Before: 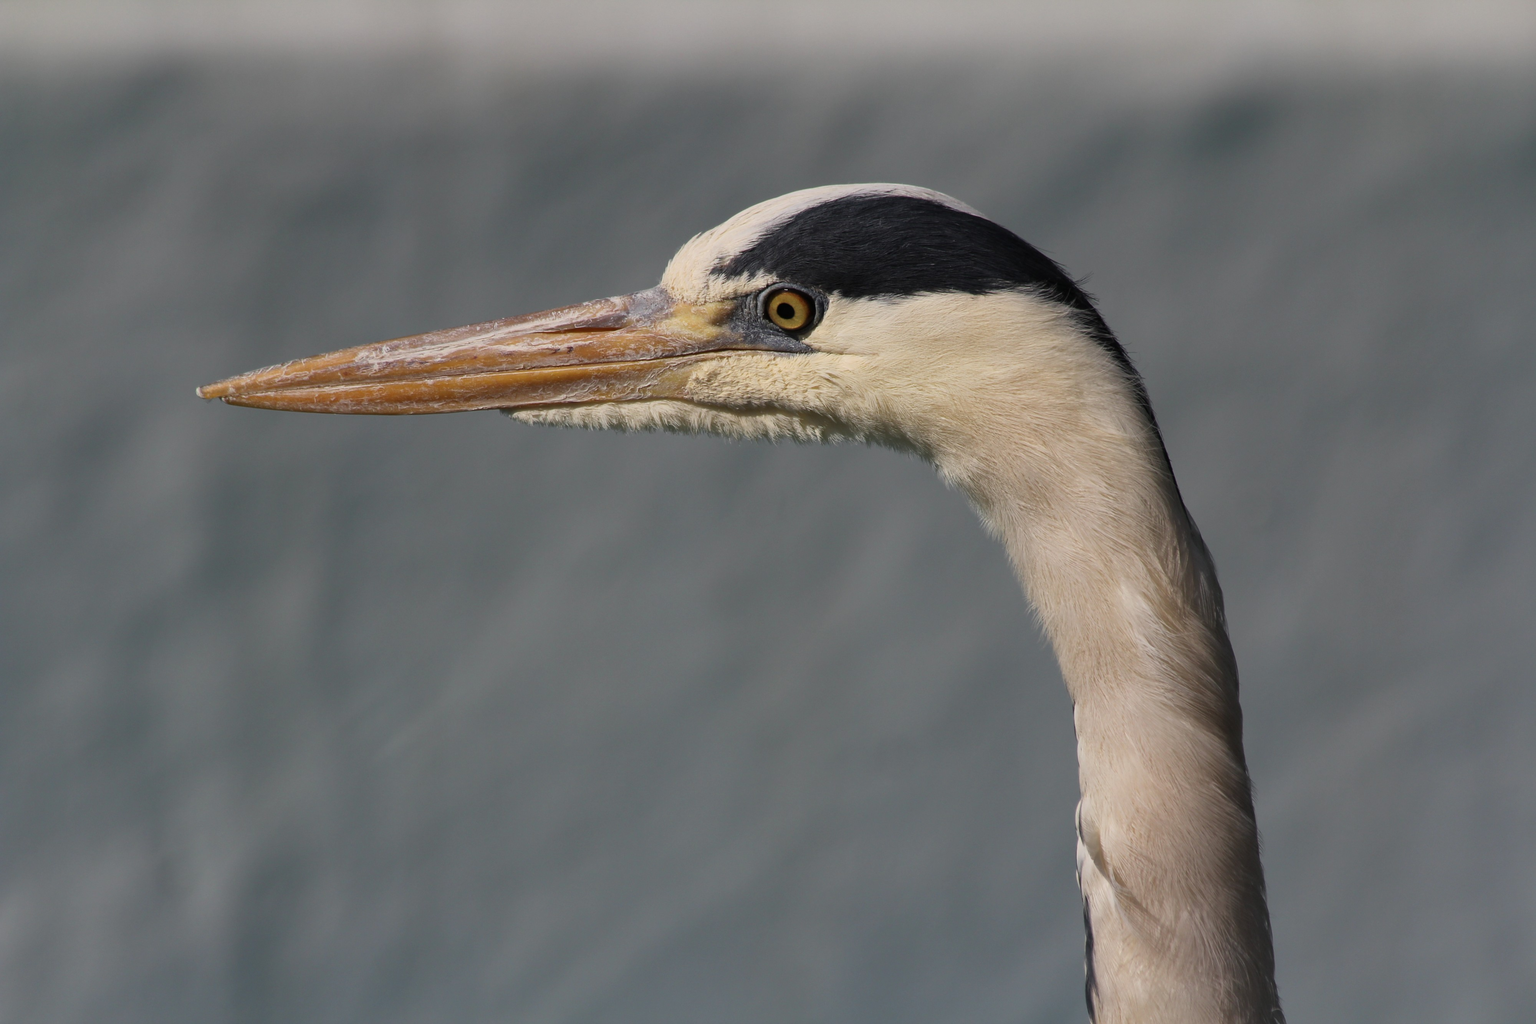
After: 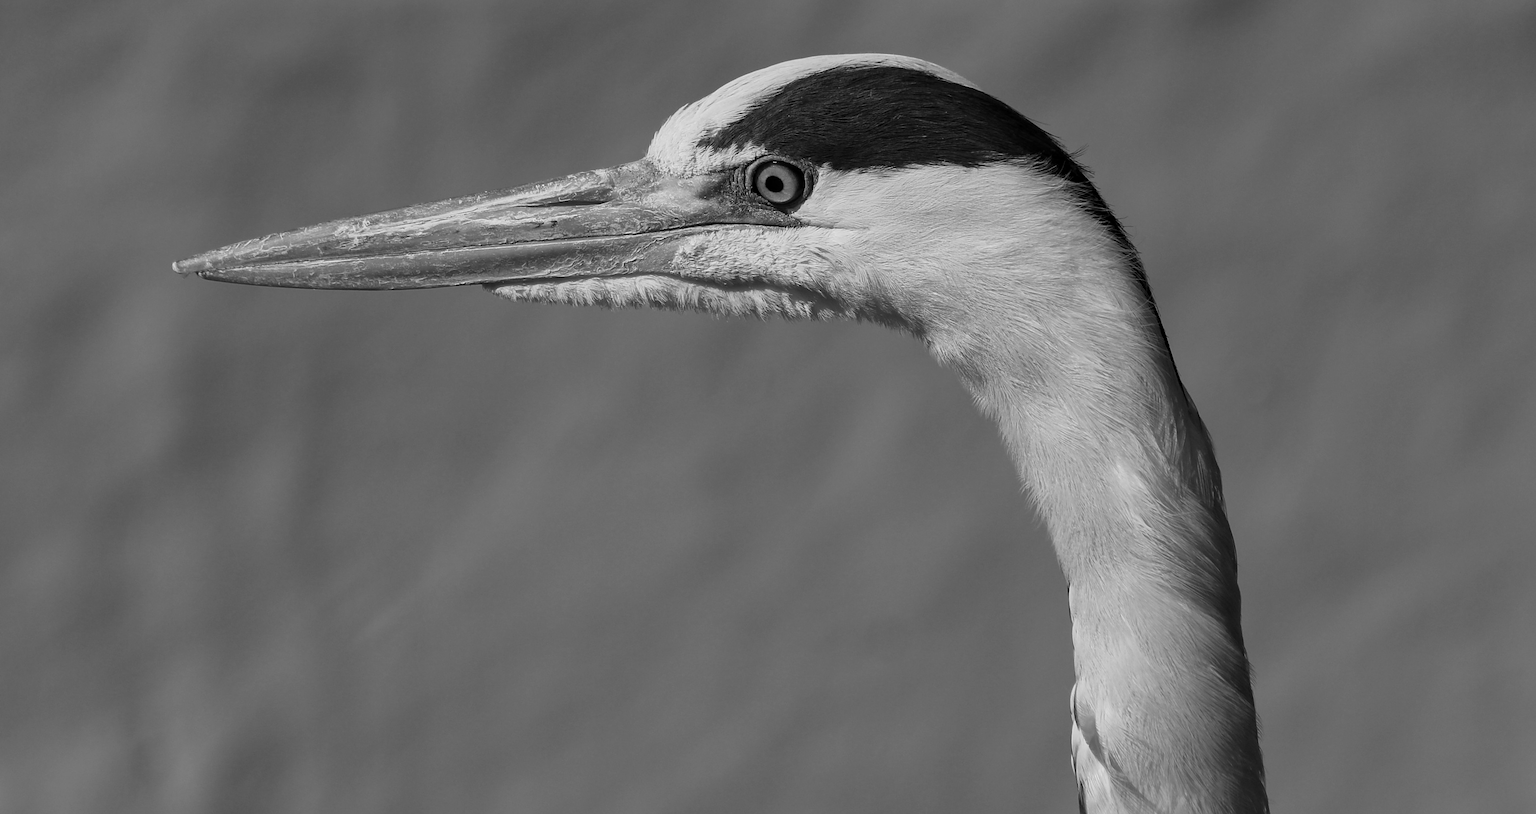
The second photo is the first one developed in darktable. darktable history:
local contrast: on, module defaults
sharpen: on, module defaults
monochrome: a 32, b 64, size 2.3
crop and rotate: left 1.814%, top 12.818%, right 0.25%, bottom 9.225%
shadows and highlights: shadows 29.61, highlights -30.47, low approximation 0.01, soften with gaussian
